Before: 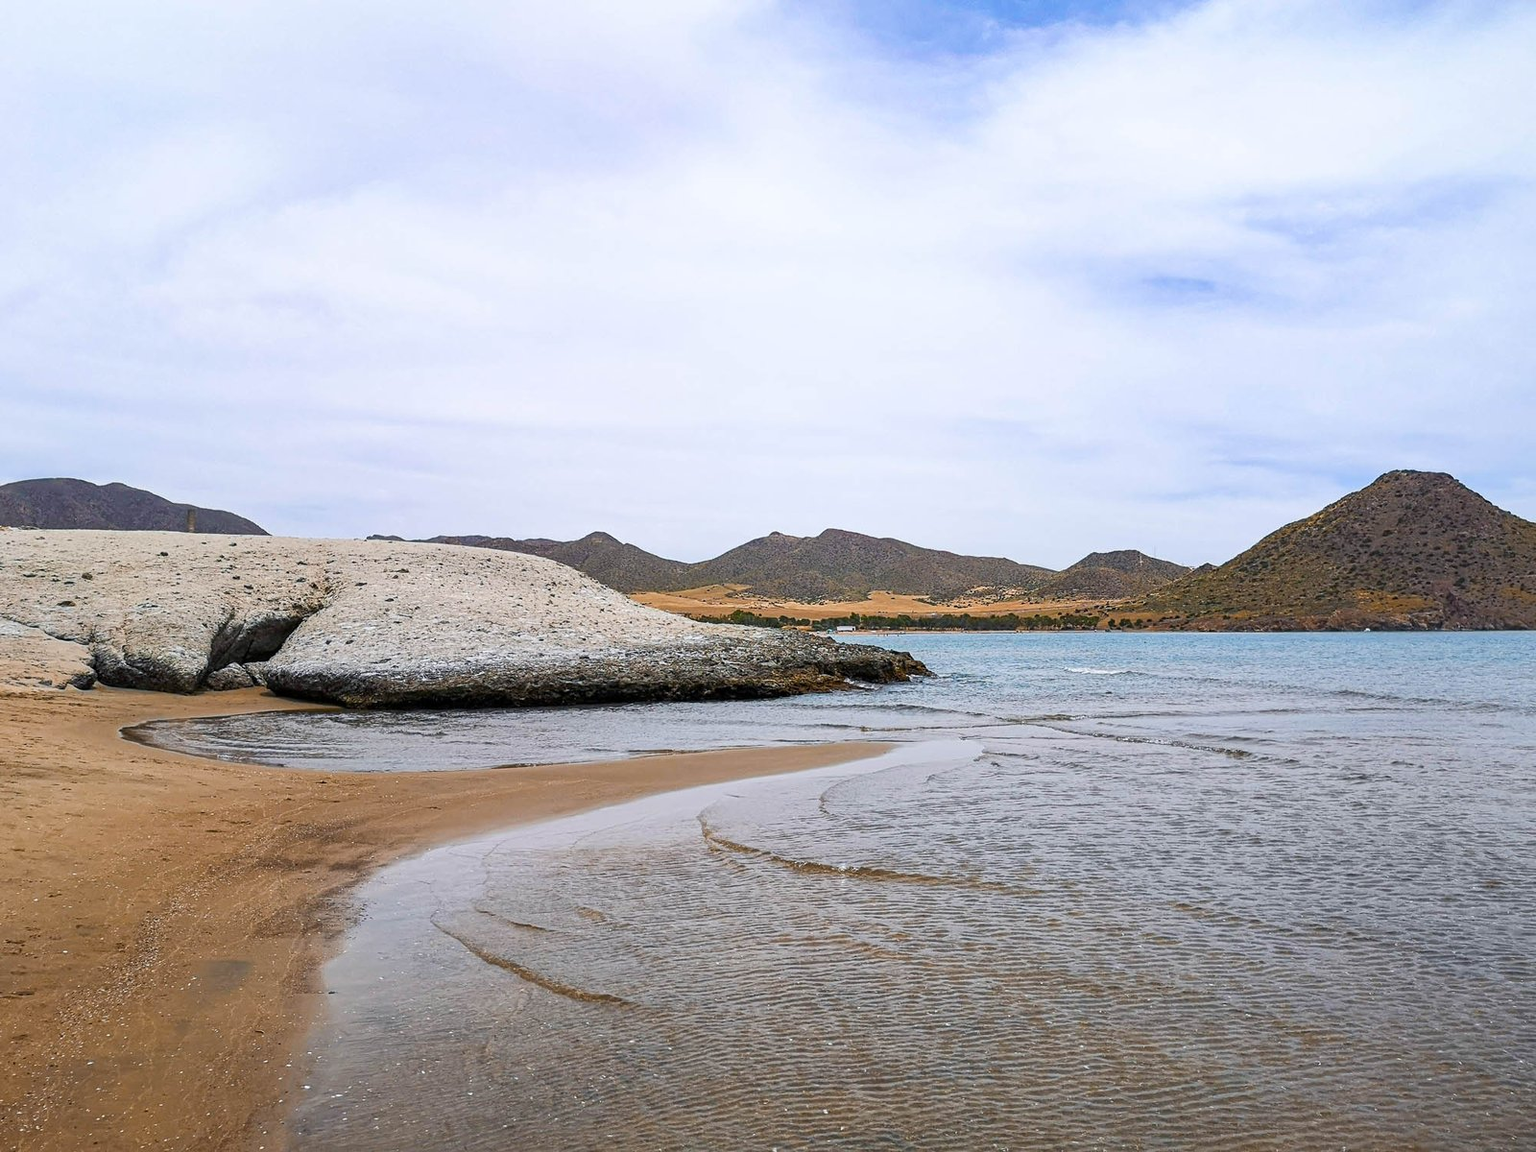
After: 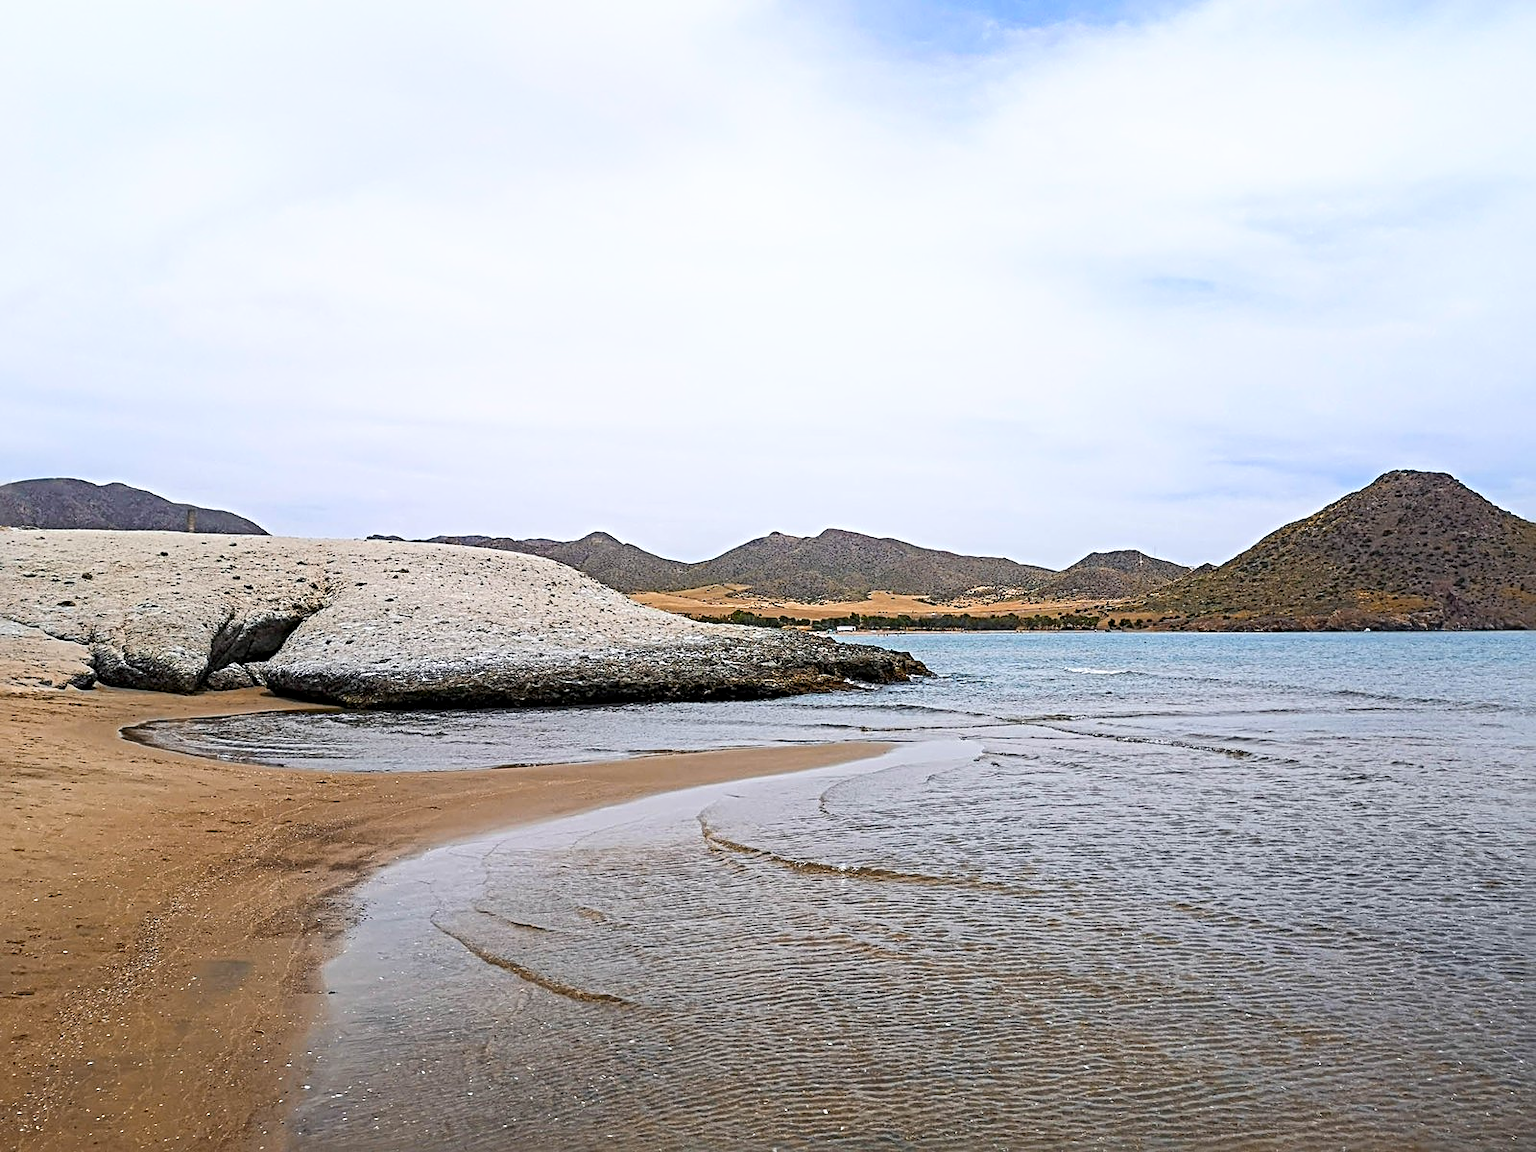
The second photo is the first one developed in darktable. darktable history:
sharpen: radius 4.876
shadows and highlights: shadows -25.74, highlights 48.26, soften with gaussian
